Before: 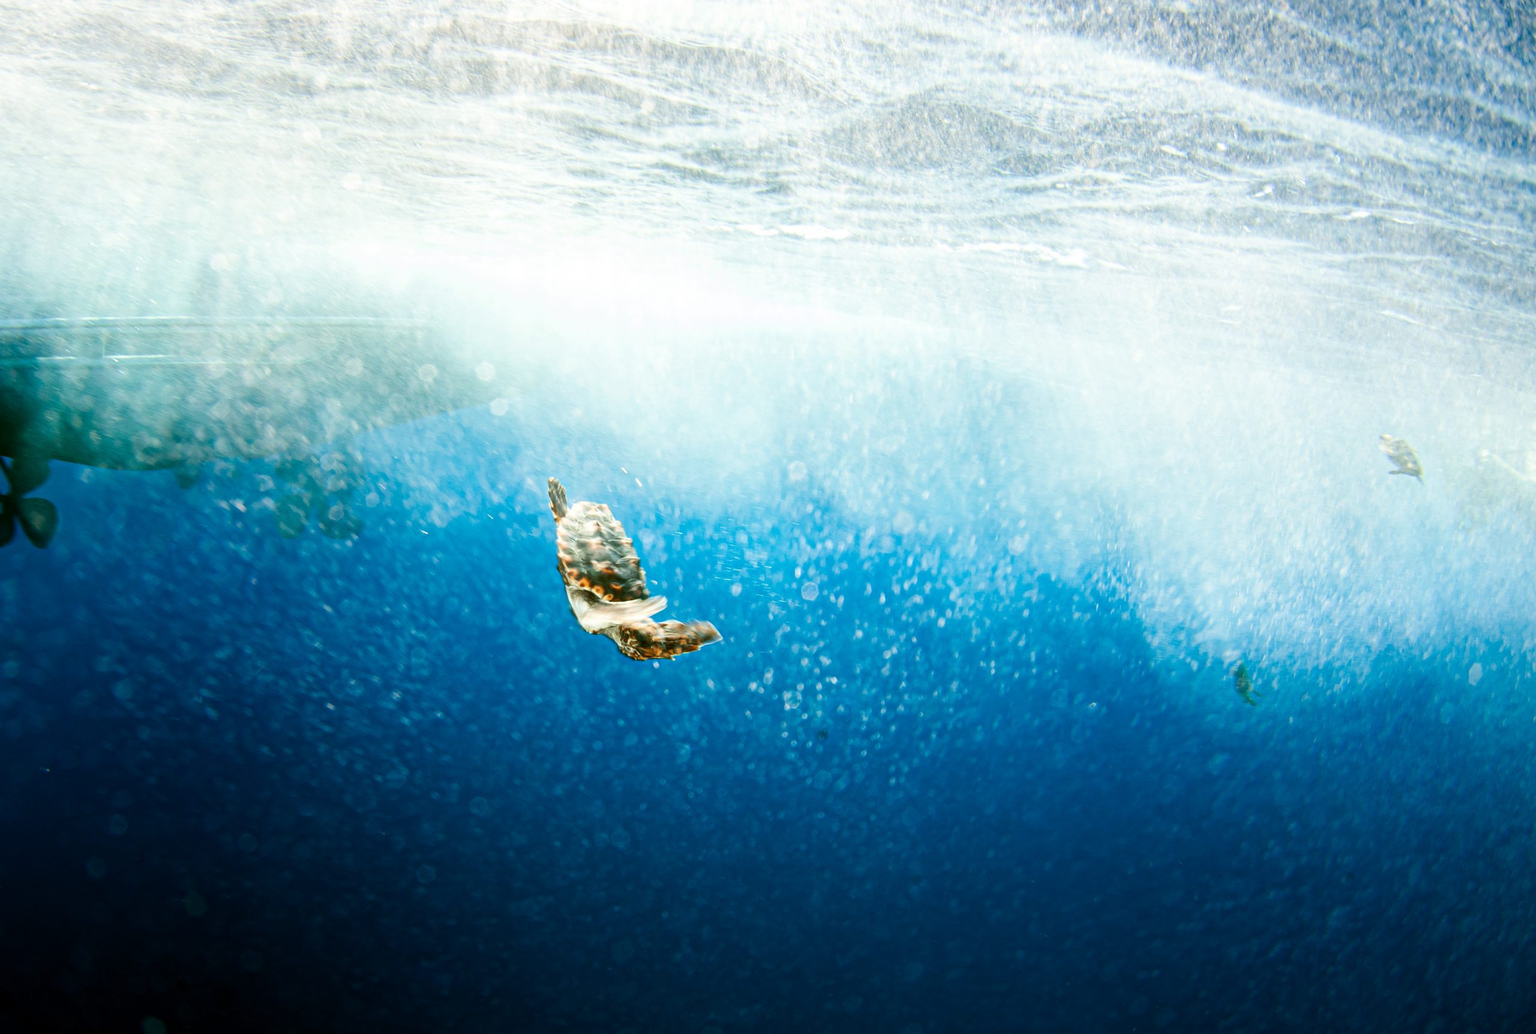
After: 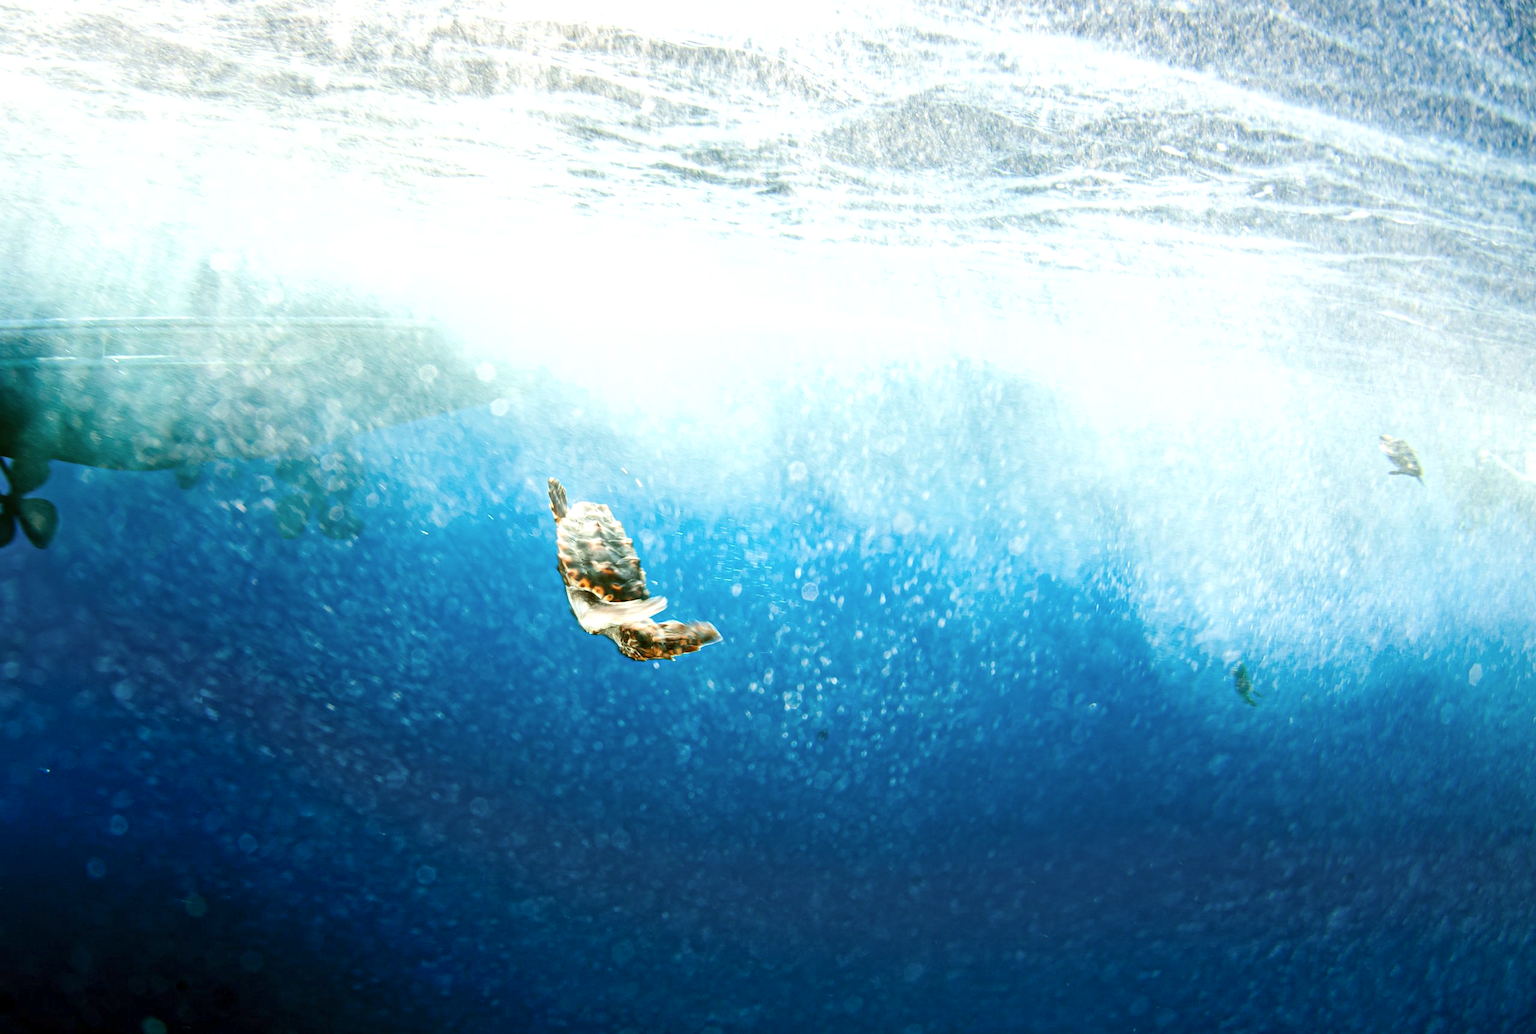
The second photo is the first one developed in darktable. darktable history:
shadows and highlights: radius 45.14, white point adjustment 6.51, compress 79.38%, soften with gaussian
